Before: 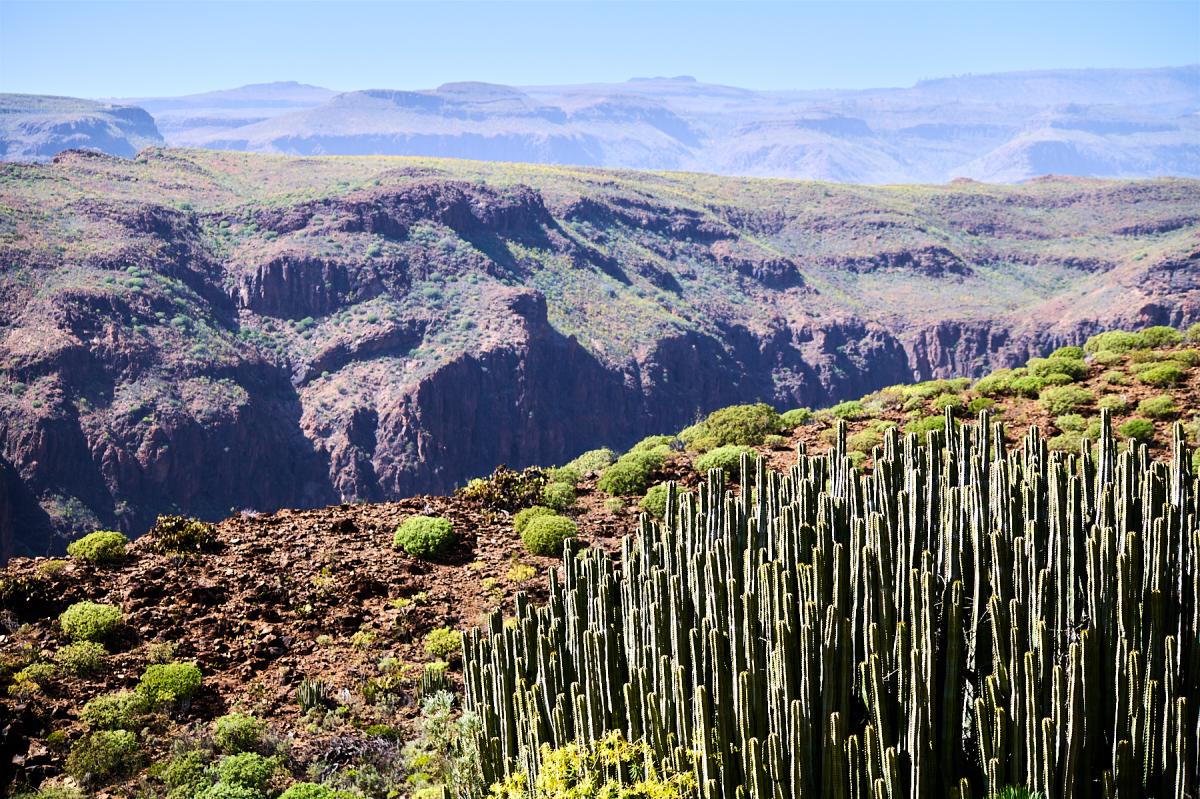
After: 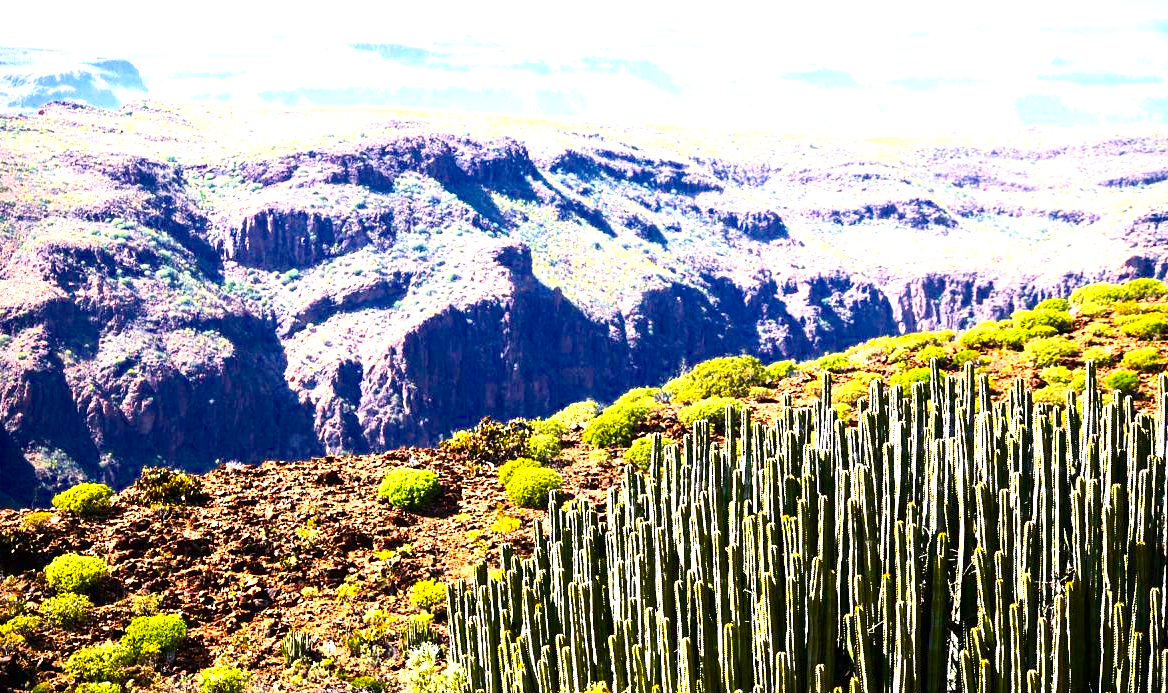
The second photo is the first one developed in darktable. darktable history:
exposure: black level correction 0, exposure 1.463 EV, compensate highlight preservation false
contrast brightness saturation: contrast 0.153, brightness -0.012, saturation 0.103
crop: left 1.271%, top 6.12%, right 1.369%, bottom 7.092%
color balance rgb: power › hue 71.42°, highlights gain › chroma 3.072%, highlights gain › hue 75.93°, perceptual saturation grading › global saturation 19.555%, global vibrance -0.963%, saturation formula JzAzBz (2021)
